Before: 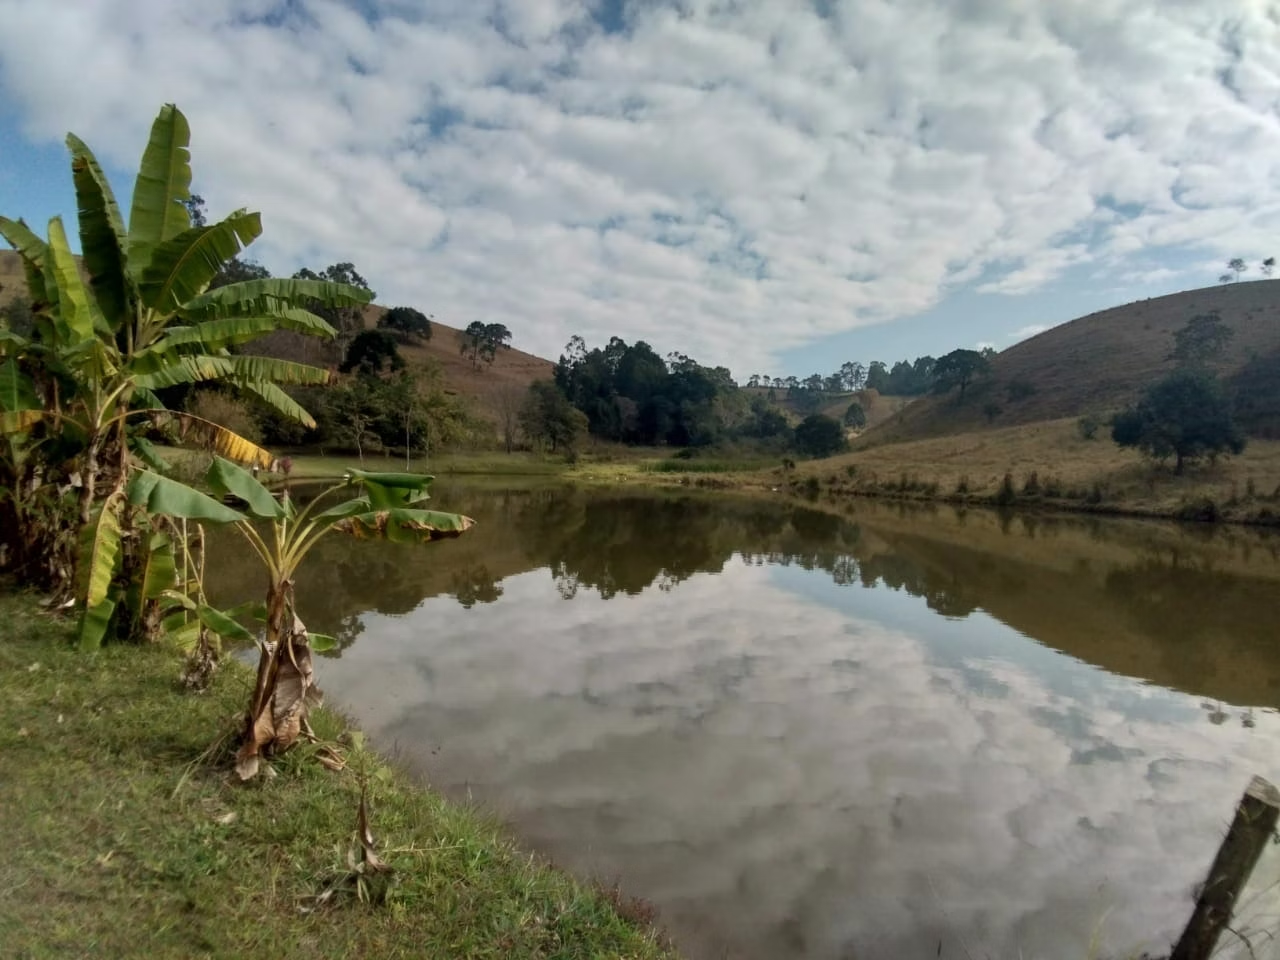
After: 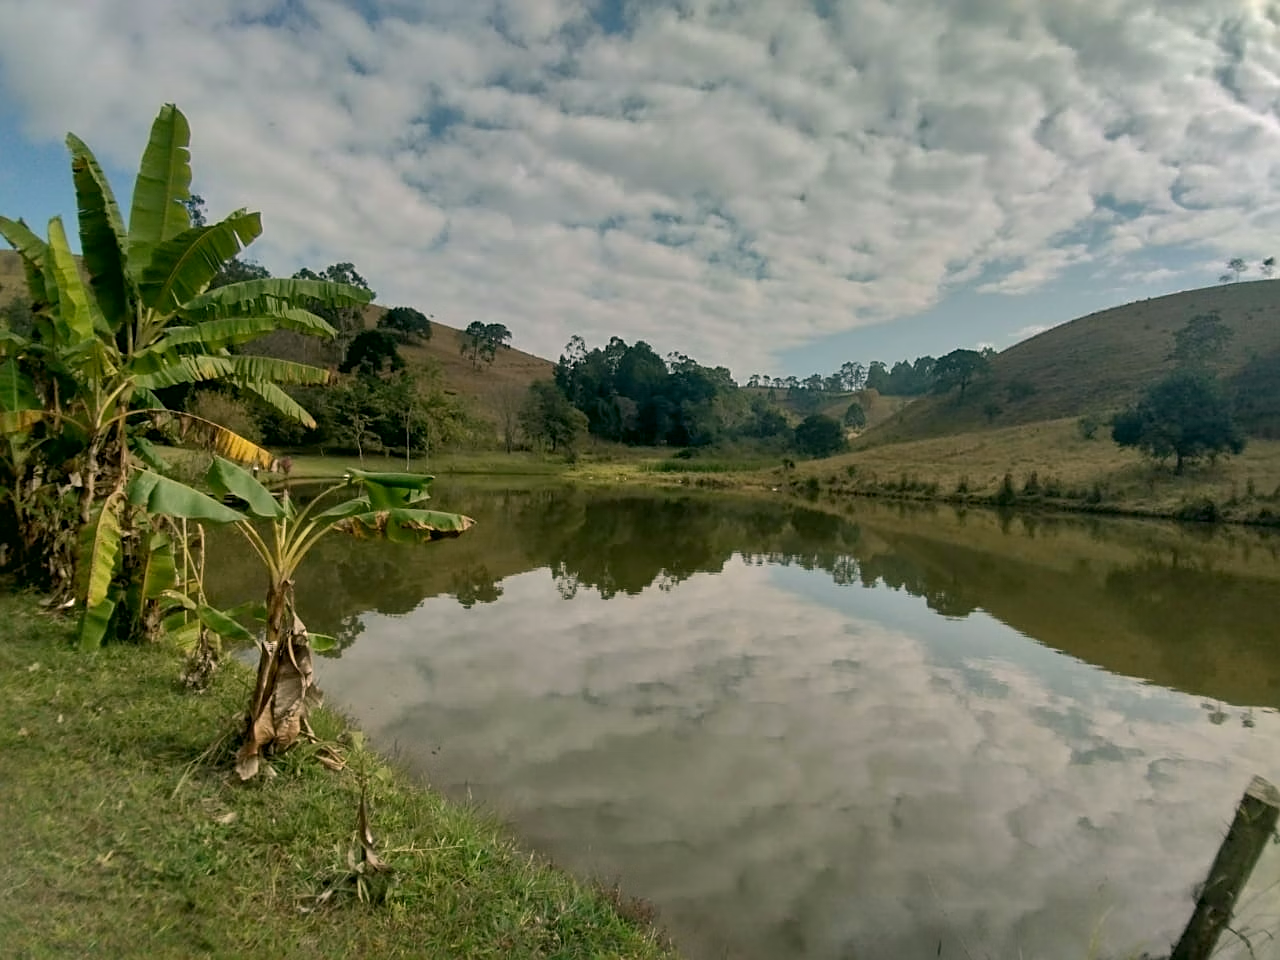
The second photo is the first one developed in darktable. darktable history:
color correction: highlights a* 4.16, highlights b* 4.97, shadows a* -8.17, shadows b* 4.92
shadows and highlights: shadows 40.29, highlights -59.86
sharpen: on, module defaults
